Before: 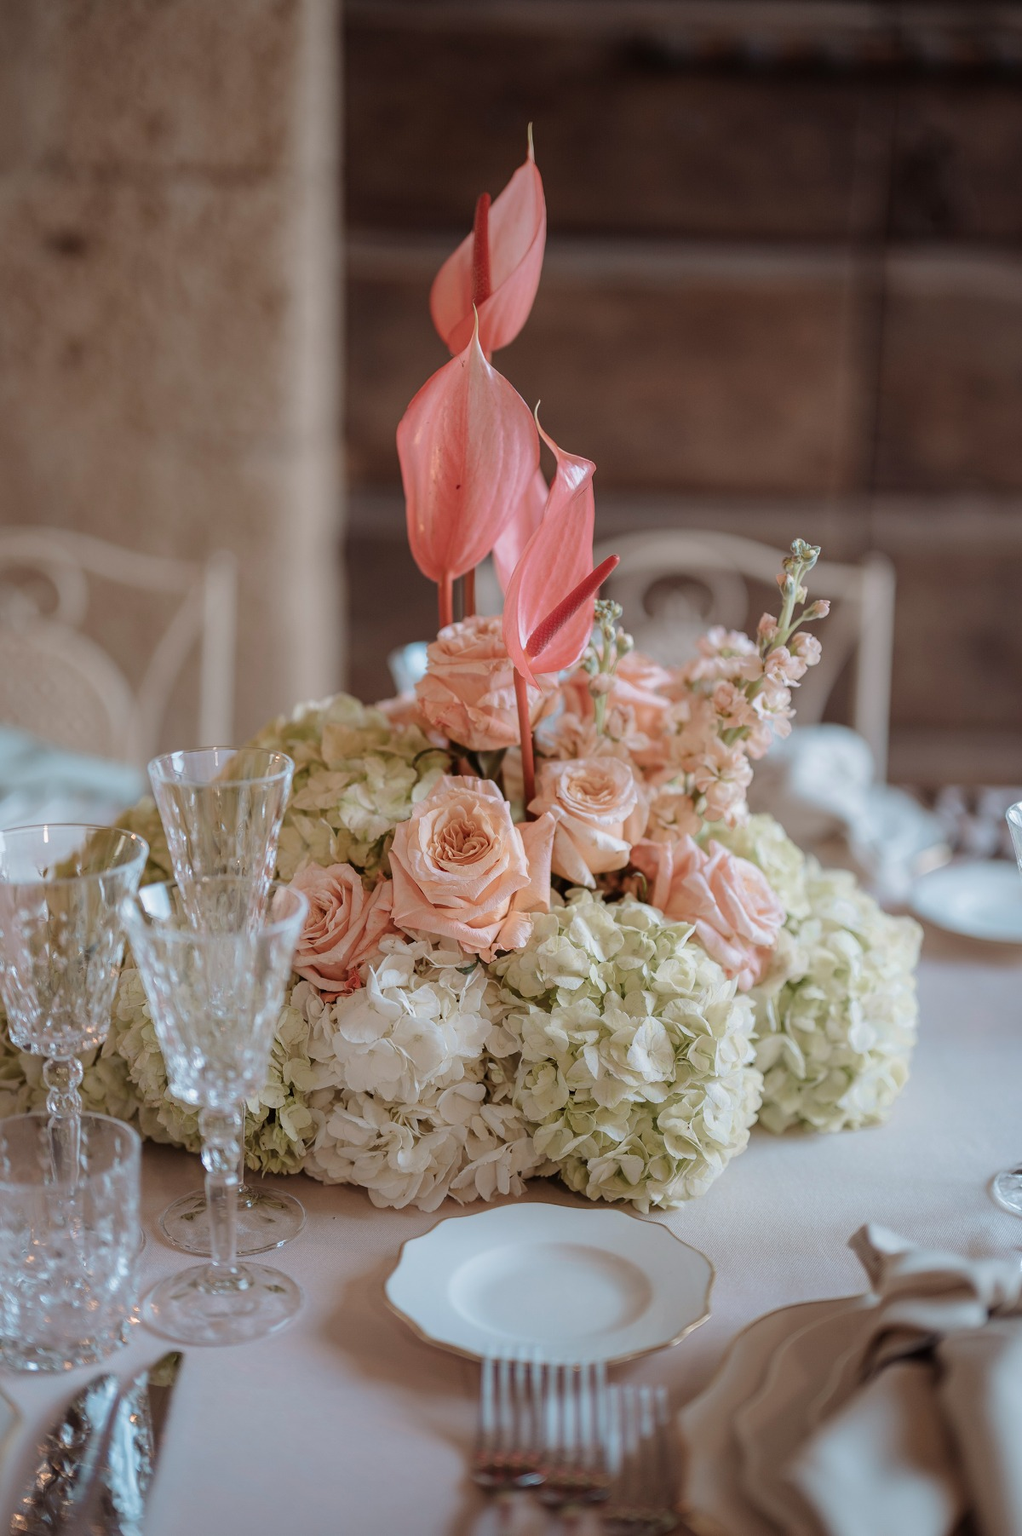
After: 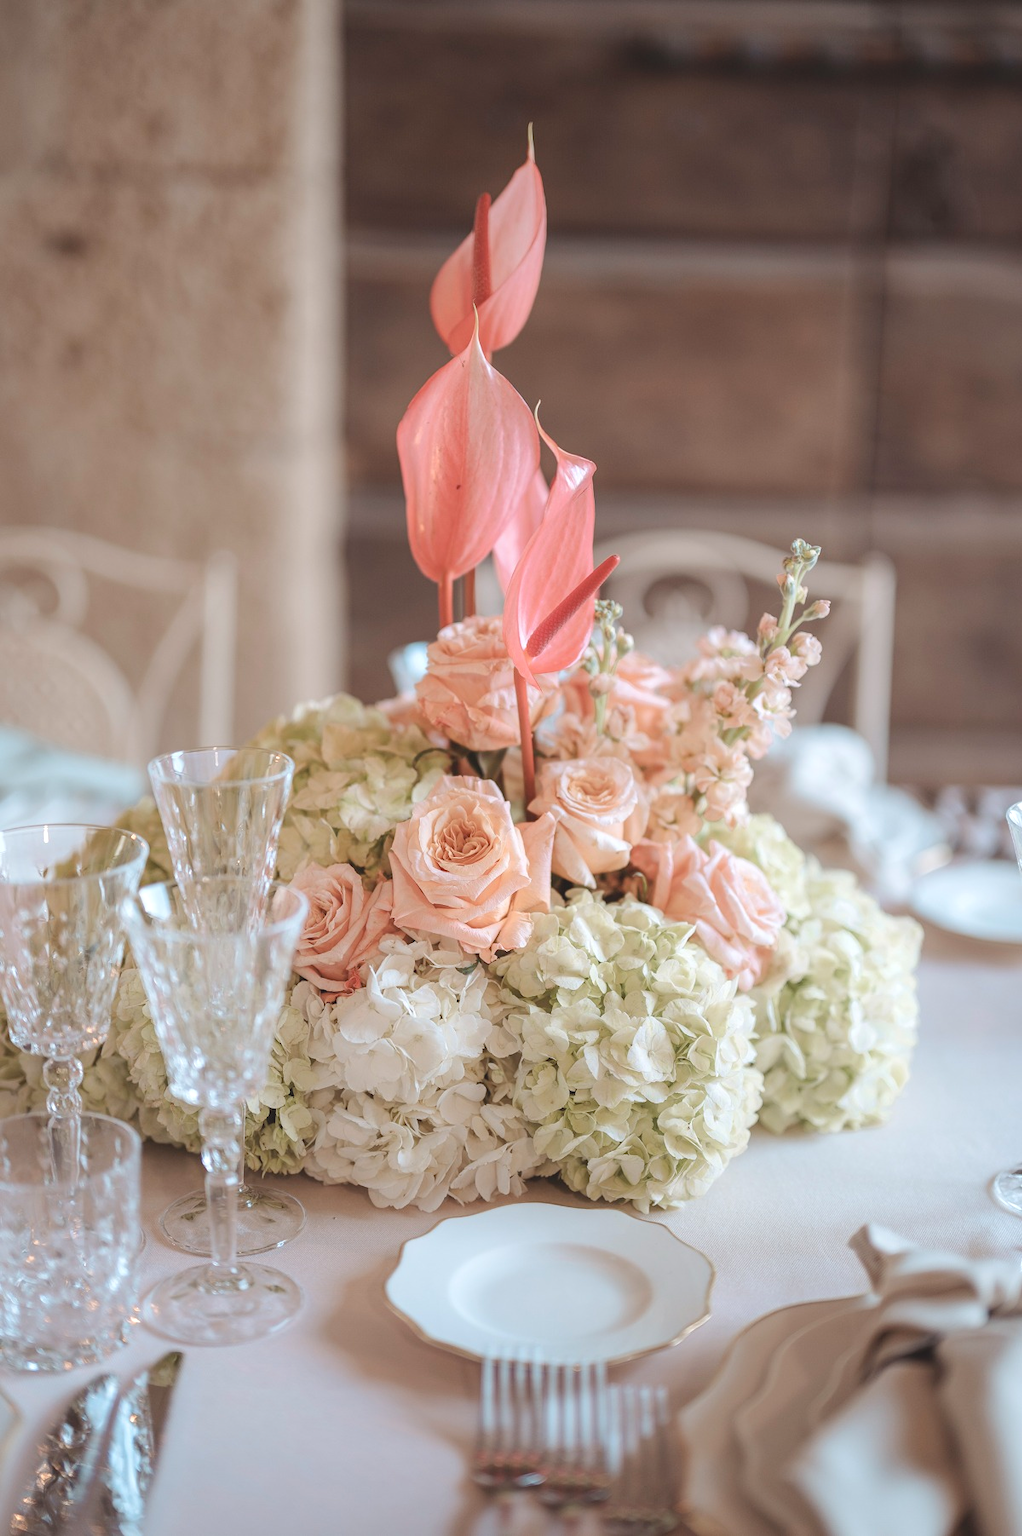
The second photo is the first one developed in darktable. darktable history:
exposure: black level correction 0, exposure 0.7 EV, compensate exposure bias true, compensate highlight preservation false
contrast brightness saturation: contrast -0.151, brightness 0.048, saturation -0.122
